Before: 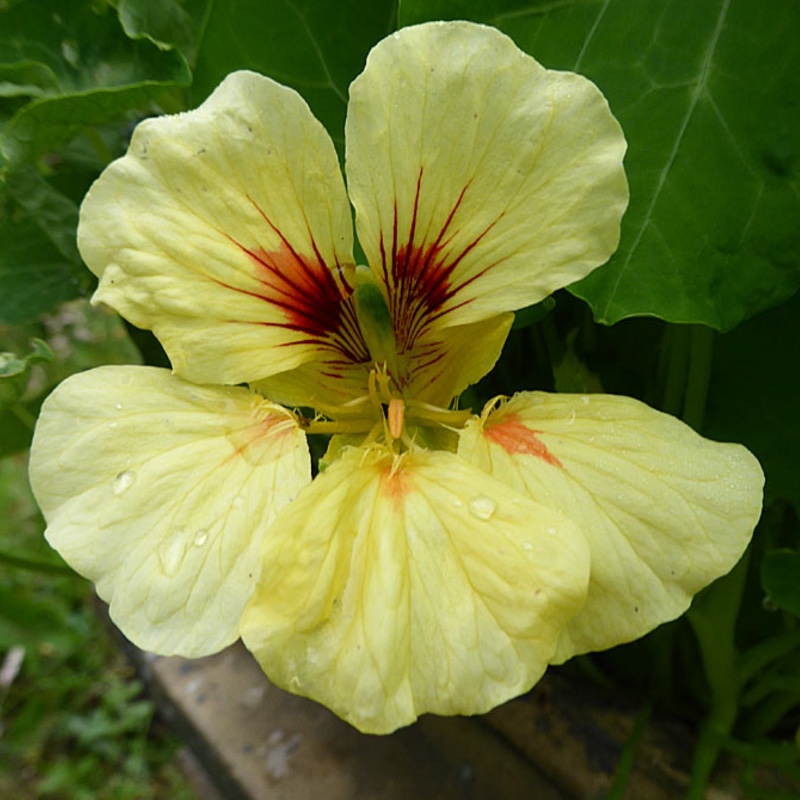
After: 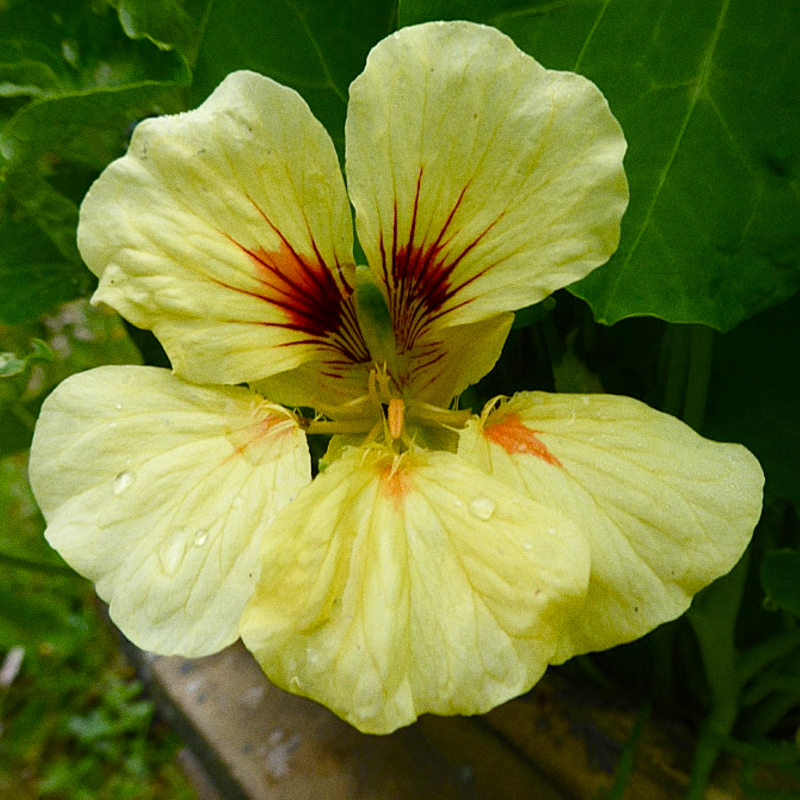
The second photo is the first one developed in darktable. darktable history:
color balance rgb: perceptual saturation grading › global saturation 20%, perceptual saturation grading › highlights -25%, perceptual saturation grading › shadows 50%
grain: coarseness 3.21 ISO
